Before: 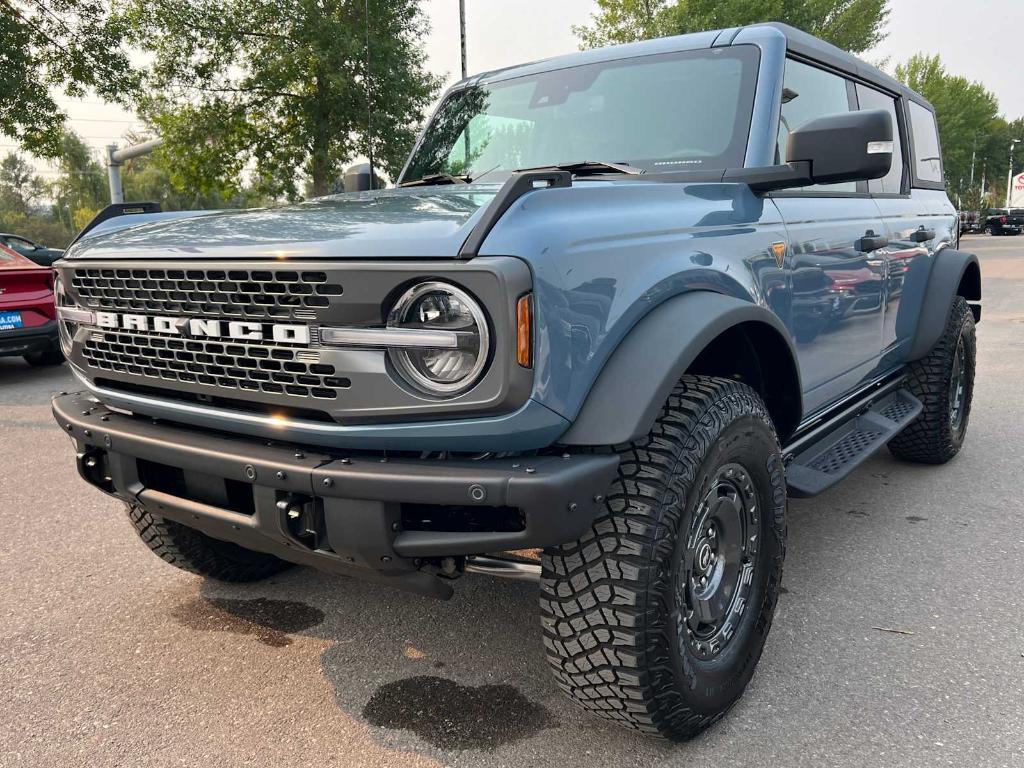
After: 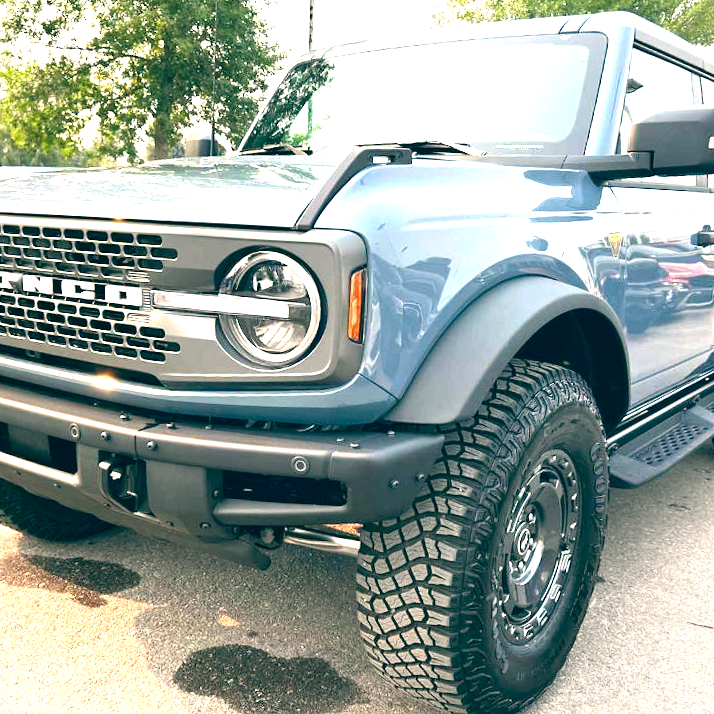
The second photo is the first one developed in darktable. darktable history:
exposure: black level correction 0.001, exposure 1.735 EV, compensate highlight preservation false
crop and rotate: angle -3.27°, left 14.277%, top 0.028%, right 10.766%, bottom 0.028%
color balance: lift [1.005, 0.99, 1.007, 1.01], gamma [1, 0.979, 1.011, 1.021], gain [0.923, 1.098, 1.025, 0.902], input saturation 90.45%, contrast 7.73%, output saturation 105.91%
